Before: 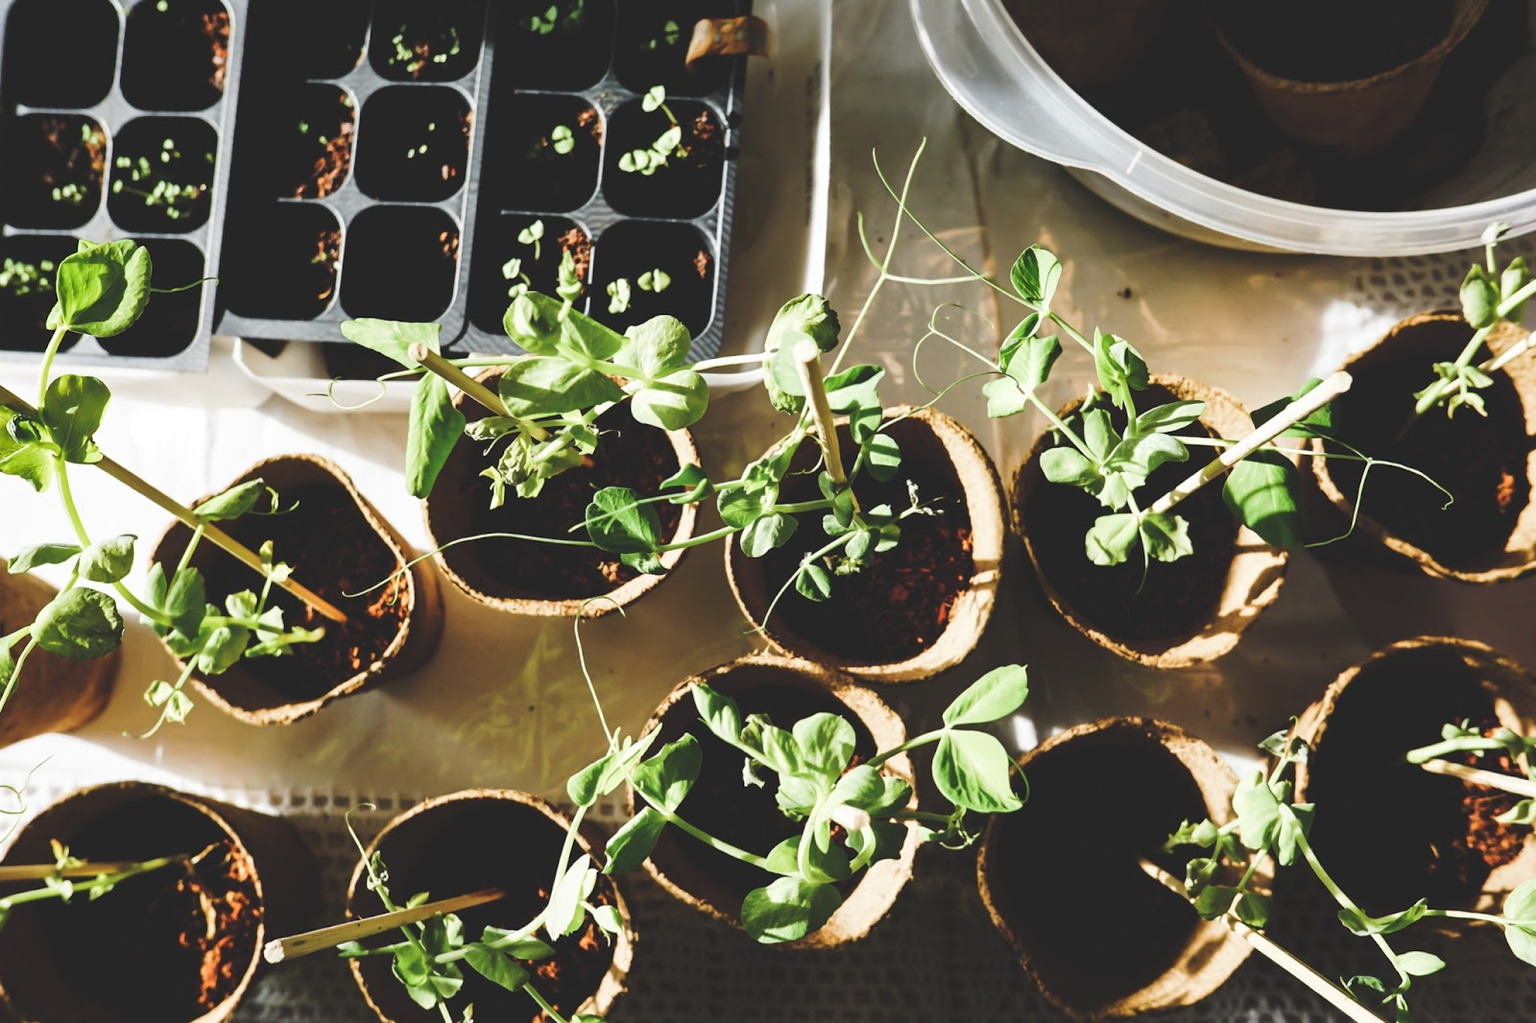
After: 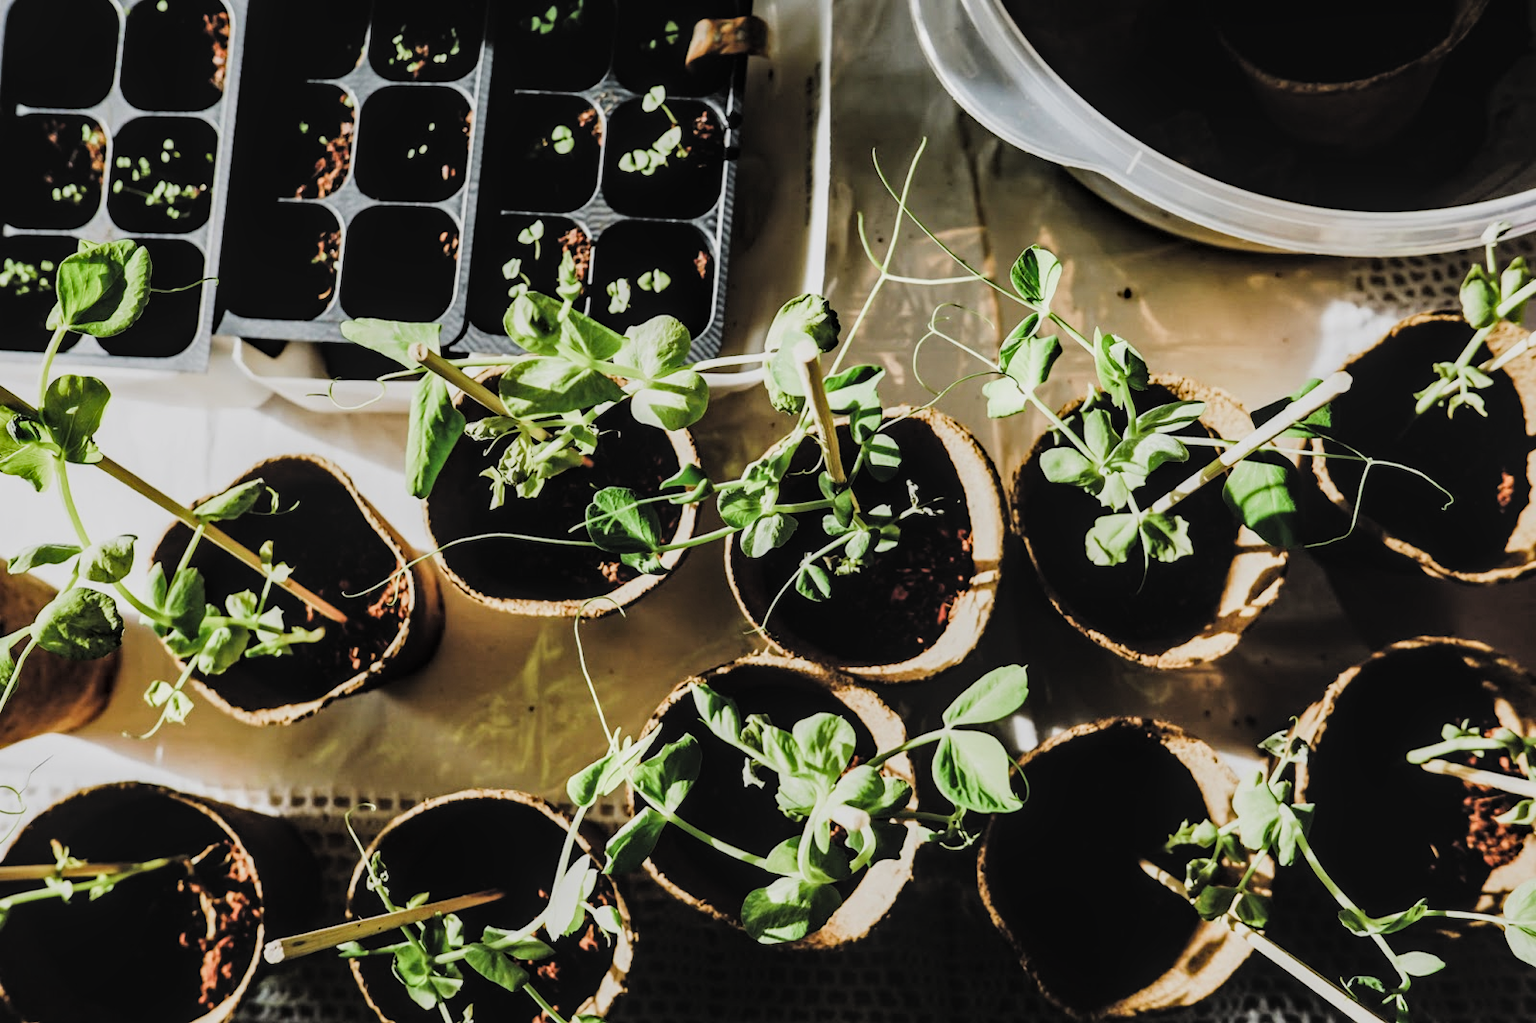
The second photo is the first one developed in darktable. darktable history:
haze removal: compatibility mode true, adaptive false
local contrast: on, module defaults
filmic rgb: black relative exposure -5.14 EV, white relative exposure 3.96 EV, hardness 2.9, contrast 1.297, color science v4 (2020)
contrast brightness saturation: contrast -0.017, brightness -0.011, saturation 0.039
